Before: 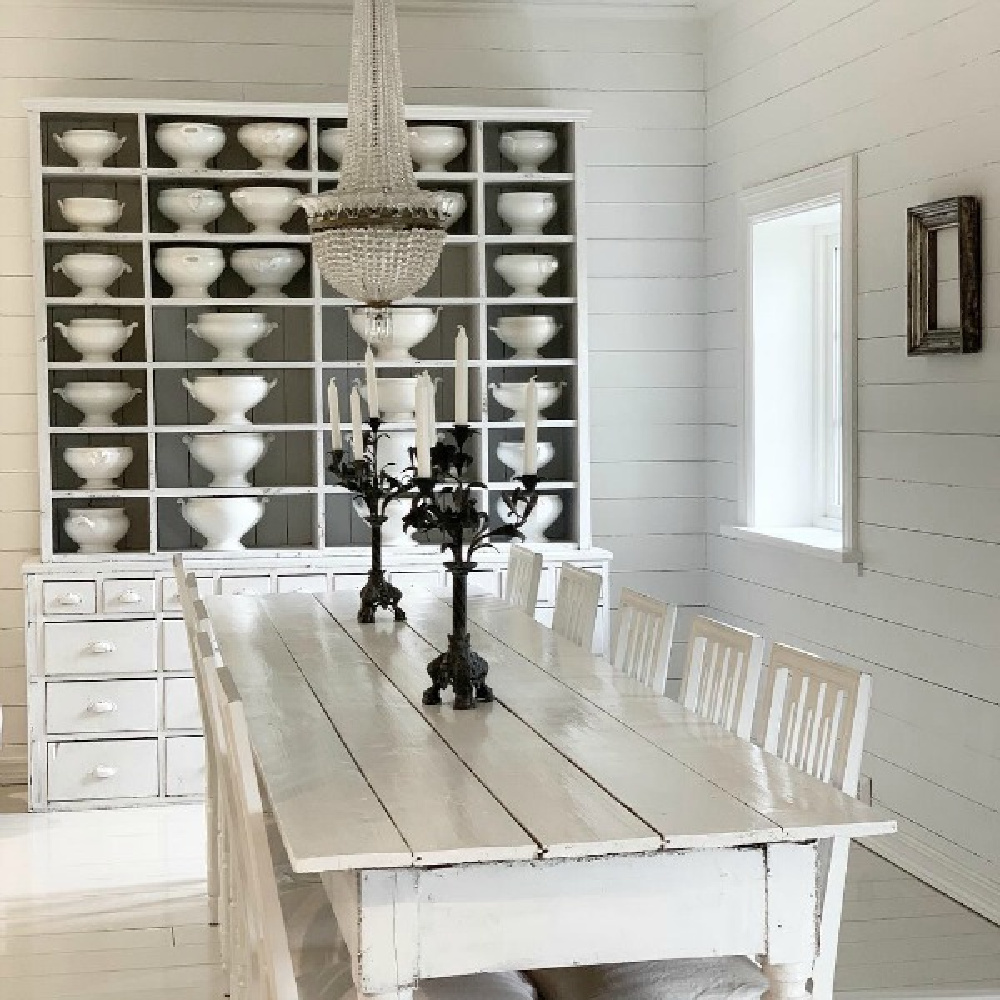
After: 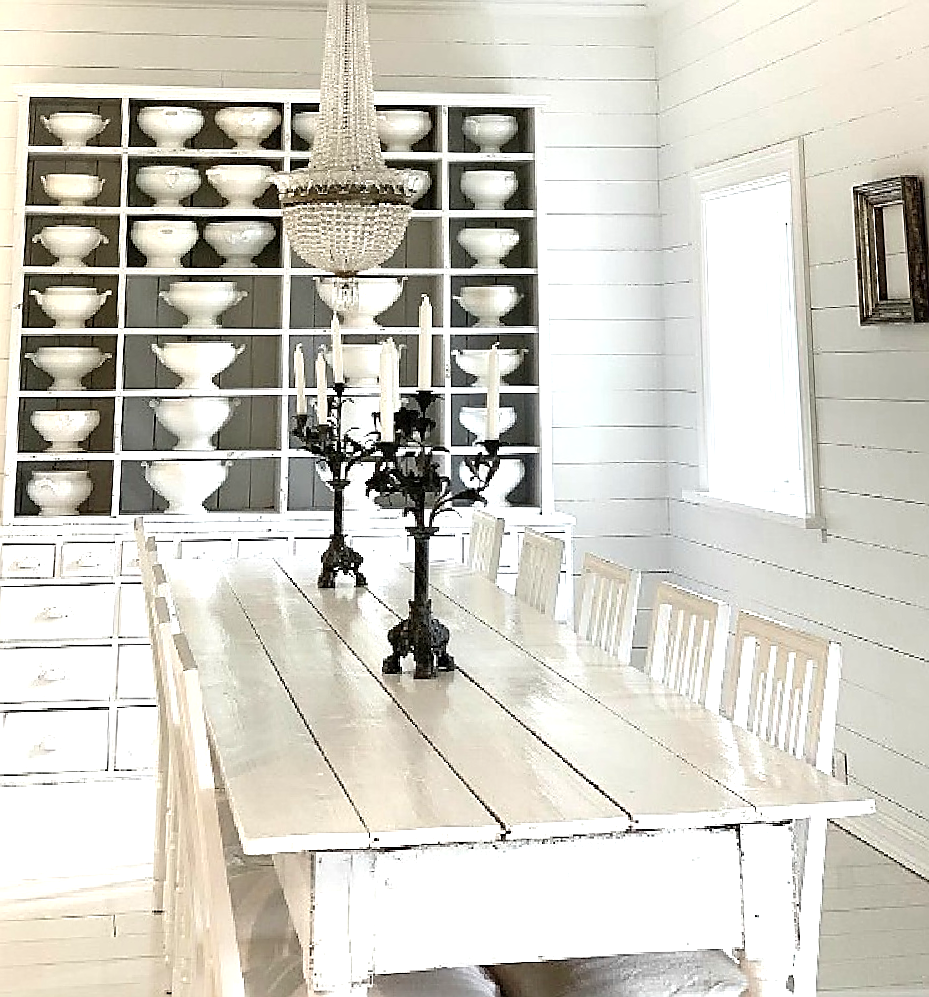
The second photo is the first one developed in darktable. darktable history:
rotate and perspective: rotation 0.215°, lens shift (vertical) -0.139, crop left 0.069, crop right 0.939, crop top 0.002, crop bottom 0.996
exposure: black level correction 0, exposure 0.7 EV, compensate exposure bias true, compensate highlight preservation false
sharpen: radius 1.4, amount 1.25, threshold 0.7
